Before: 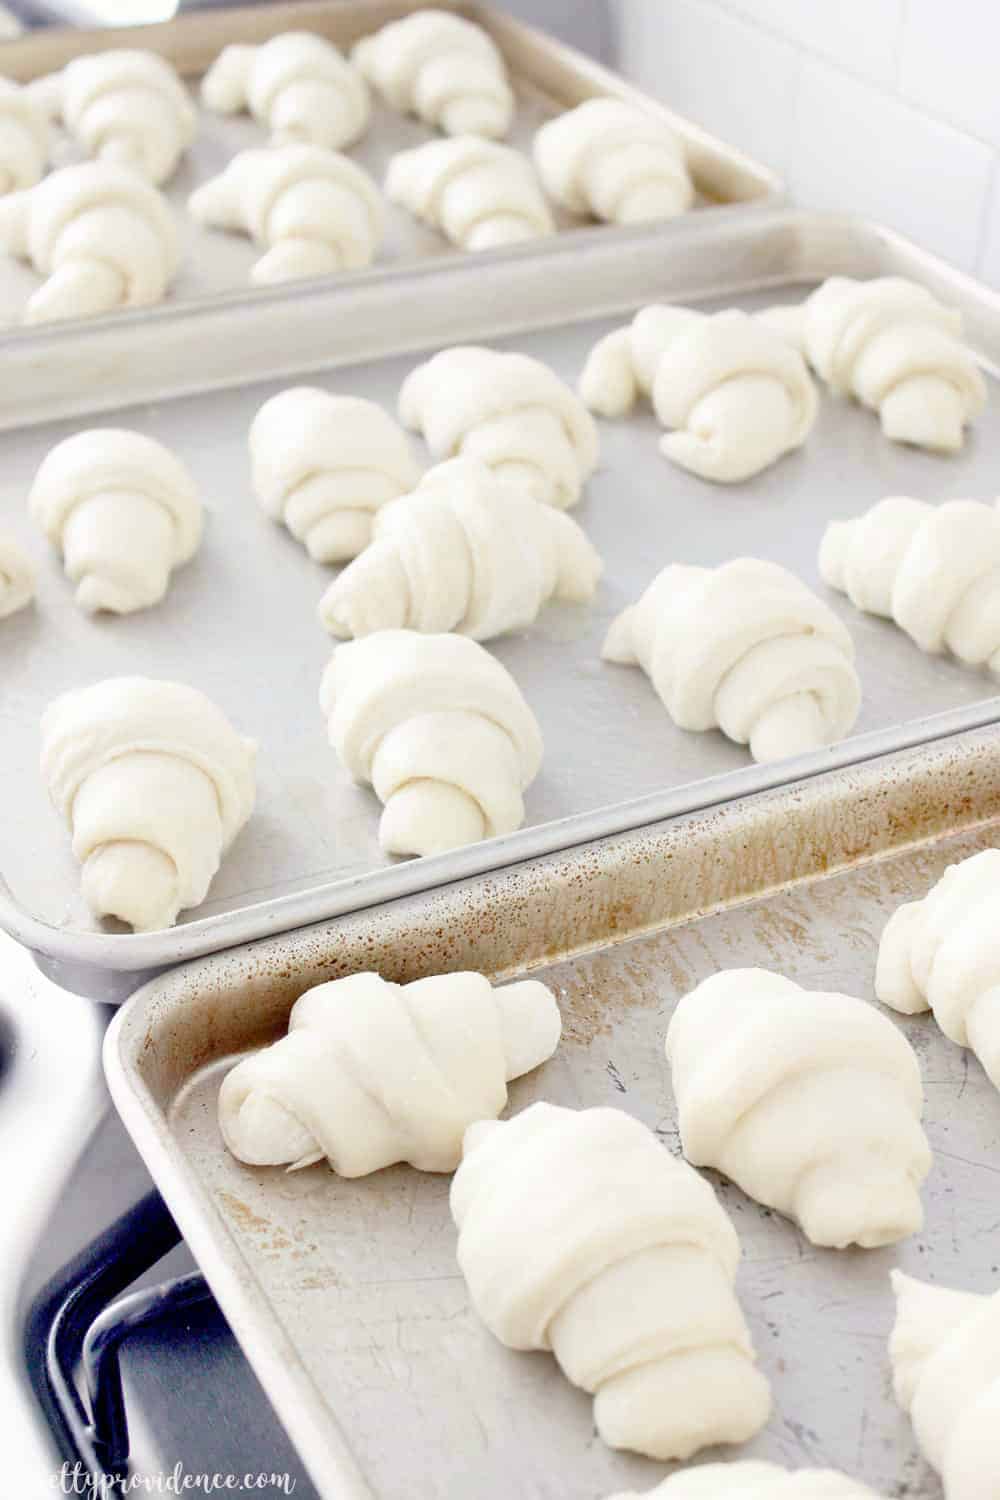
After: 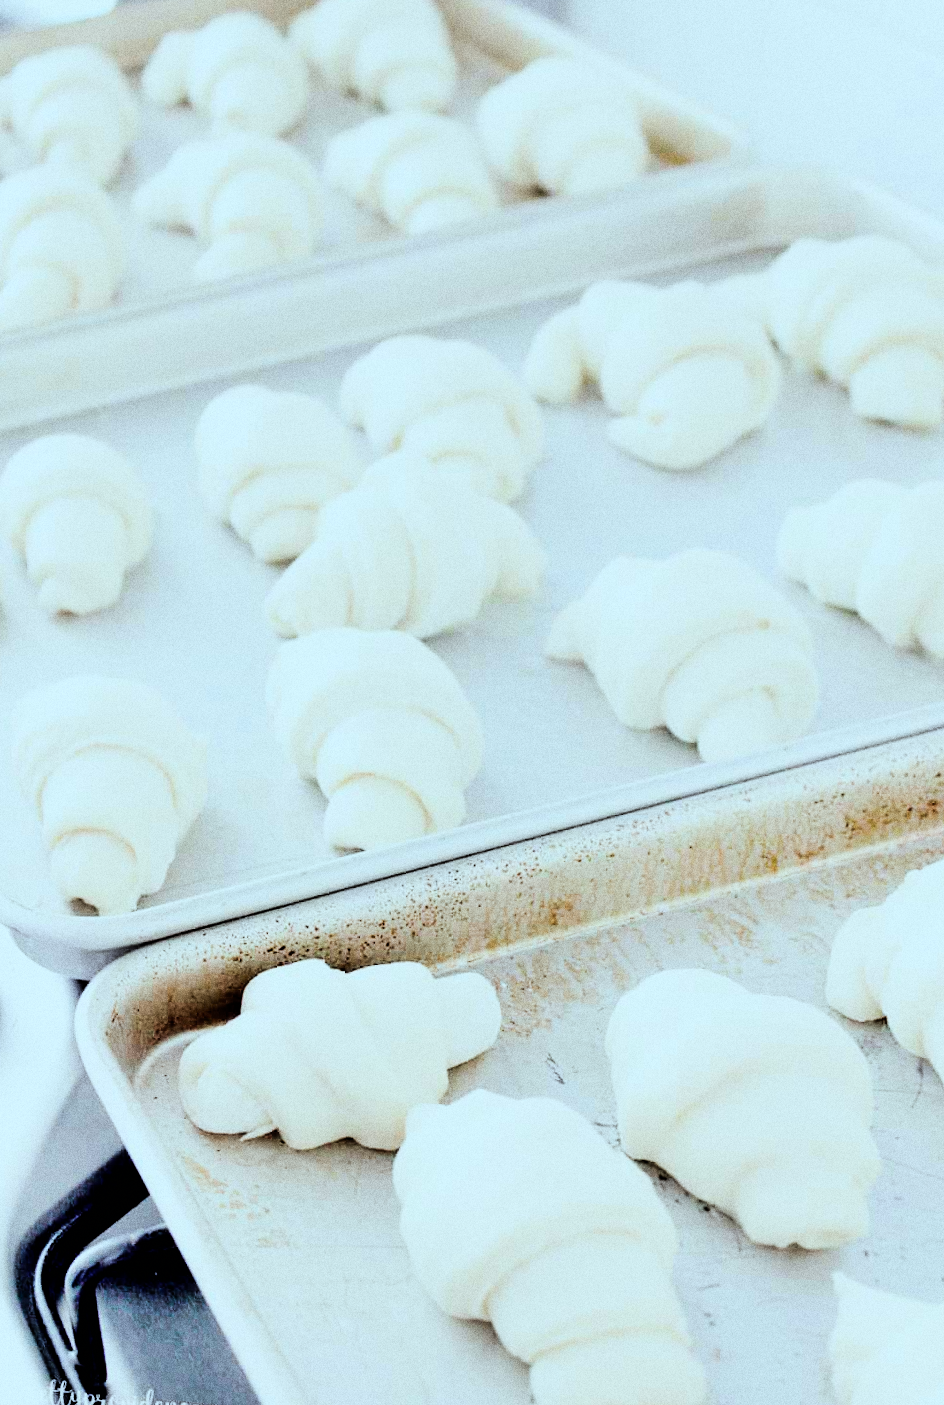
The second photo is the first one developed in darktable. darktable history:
tone equalizer: -8 EV -1.08 EV, -7 EV -1.01 EV, -6 EV -0.867 EV, -5 EV -0.578 EV, -3 EV 0.578 EV, -2 EV 0.867 EV, -1 EV 1.01 EV, +0 EV 1.08 EV, edges refinement/feathering 500, mask exposure compensation -1.57 EV, preserve details no
color correction: highlights a* -10.04, highlights b* -10.37
grain: coarseness 9.61 ISO, strength 35.62%
rotate and perspective: rotation 0.062°, lens shift (vertical) 0.115, lens shift (horizontal) -0.133, crop left 0.047, crop right 0.94, crop top 0.061, crop bottom 0.94
filmic rgb: black relative exposure -4.14 EV, white relative exposure 5.1 EV, hardness 2.11, contrast 1.165
white balance: emerald 1
